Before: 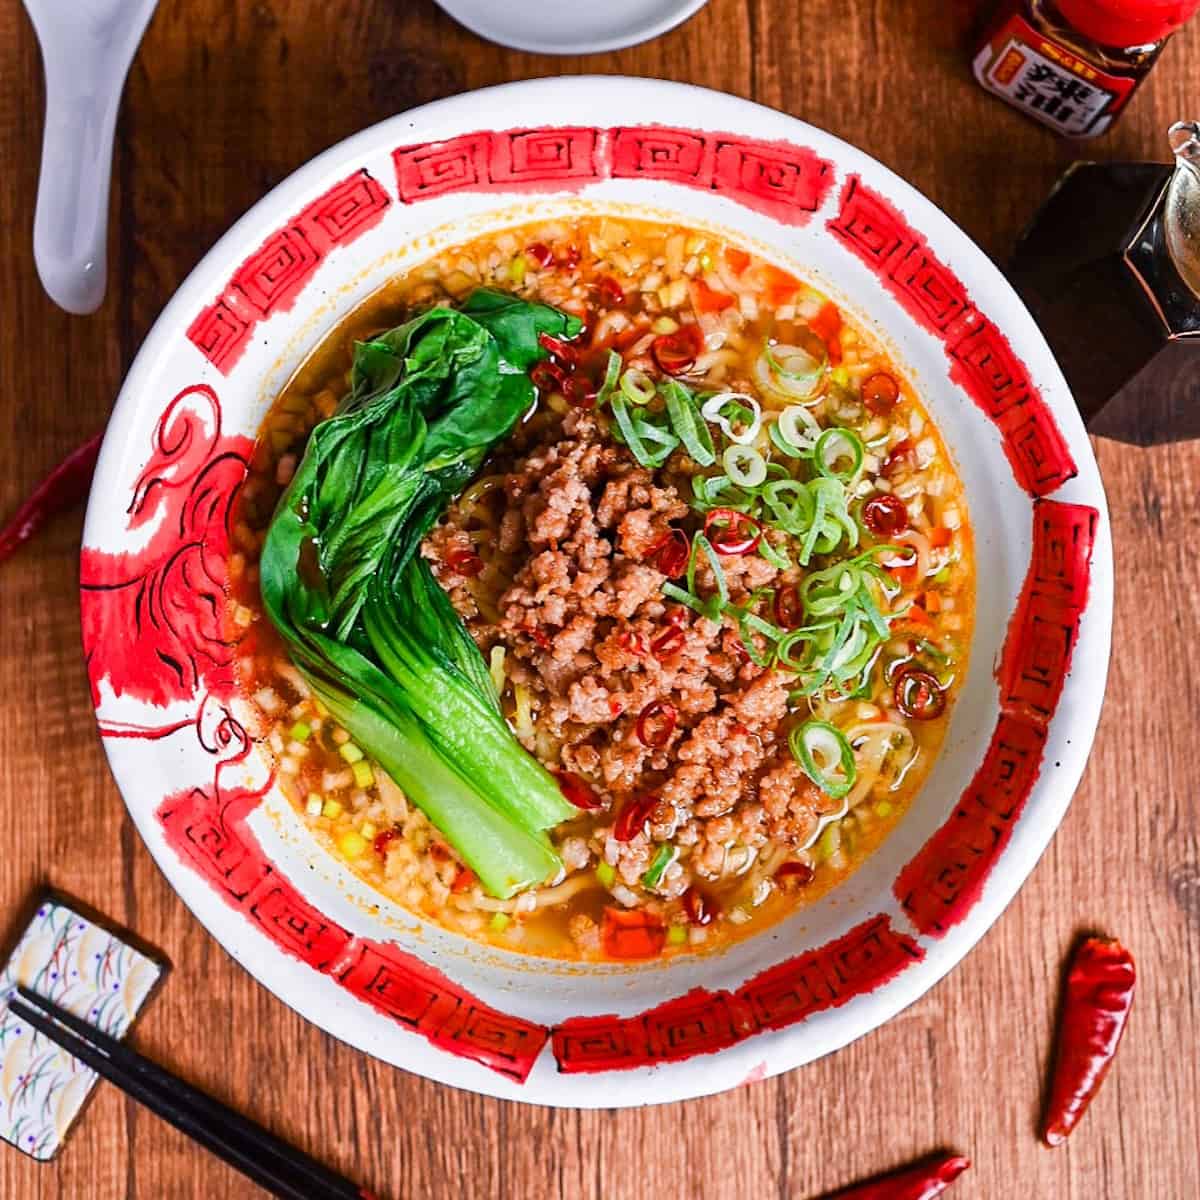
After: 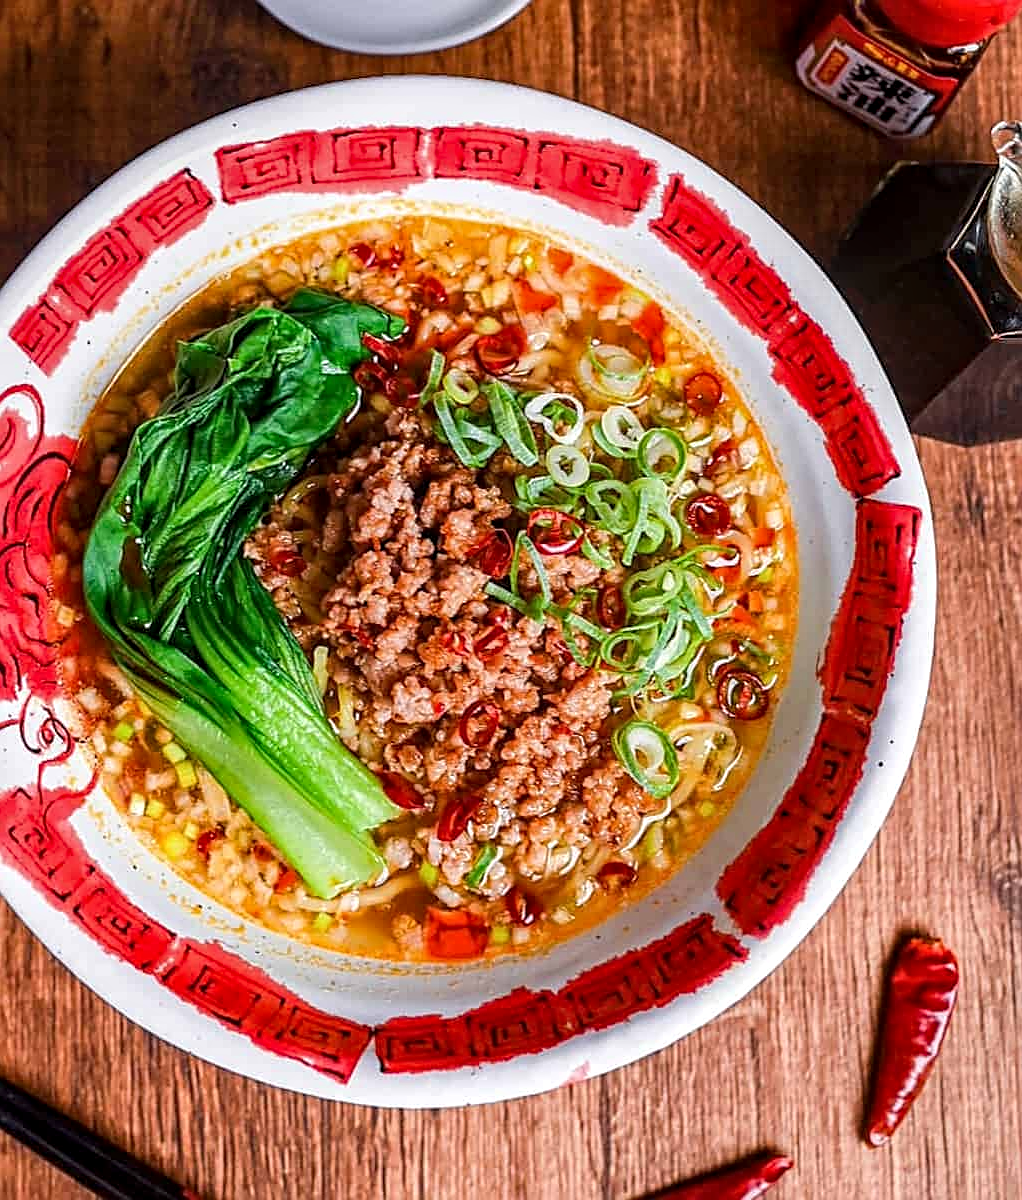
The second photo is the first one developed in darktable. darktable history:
sharpen: amount 0.492
crop and rotate: left 14.808%
local contrast: highlights 23%, detail 130%
